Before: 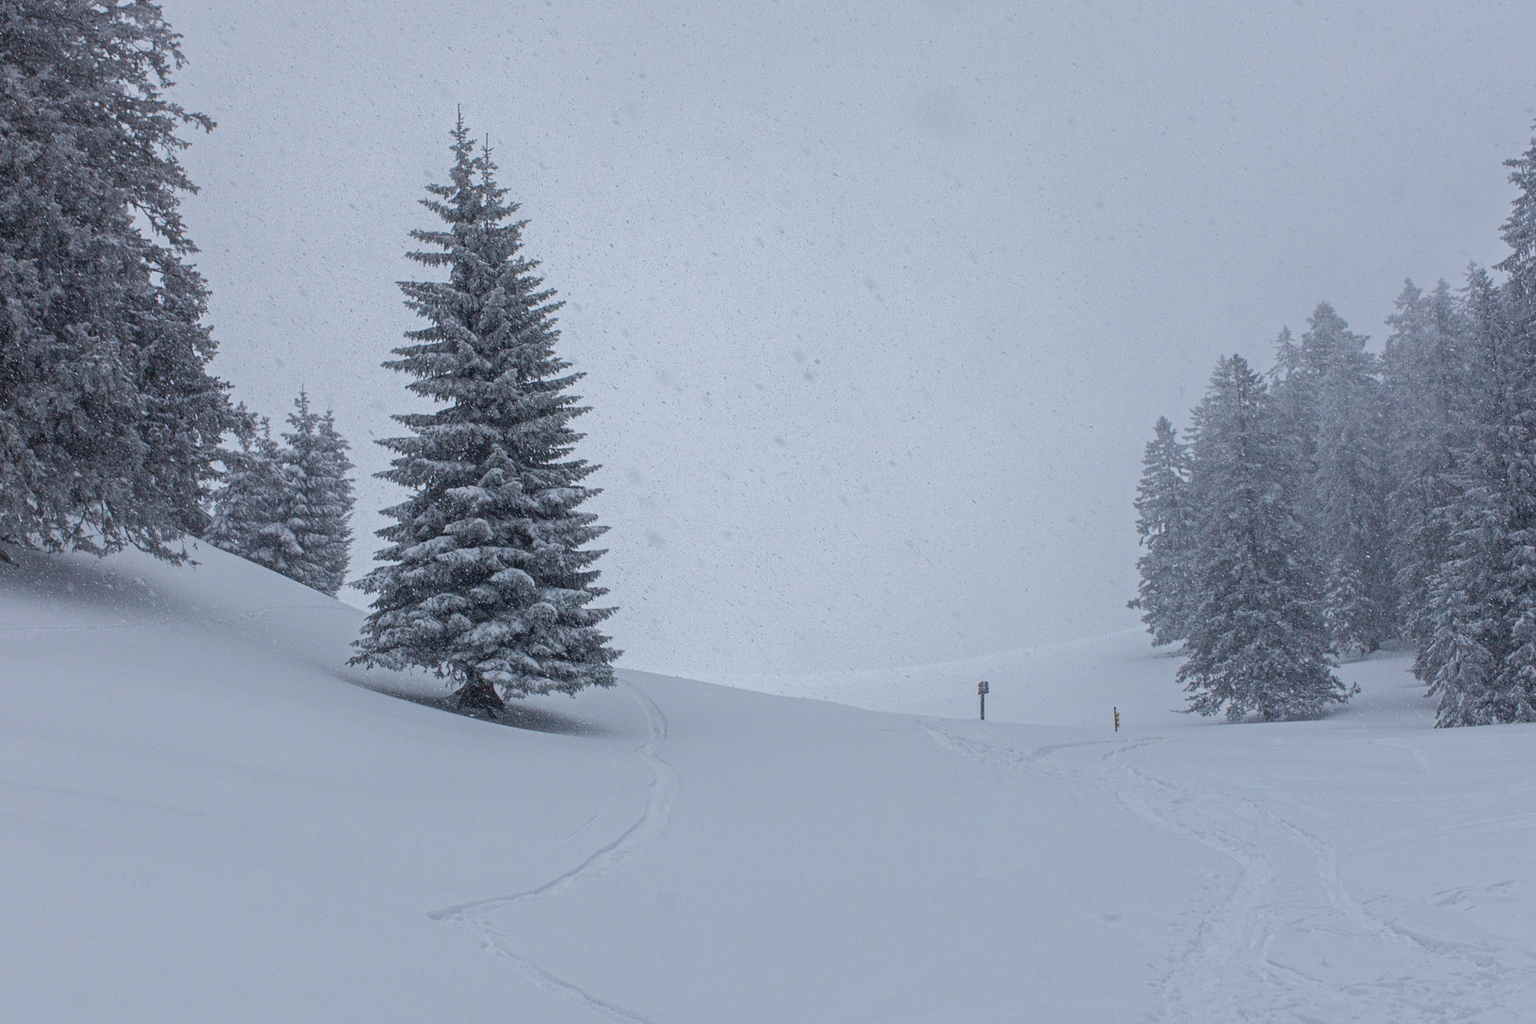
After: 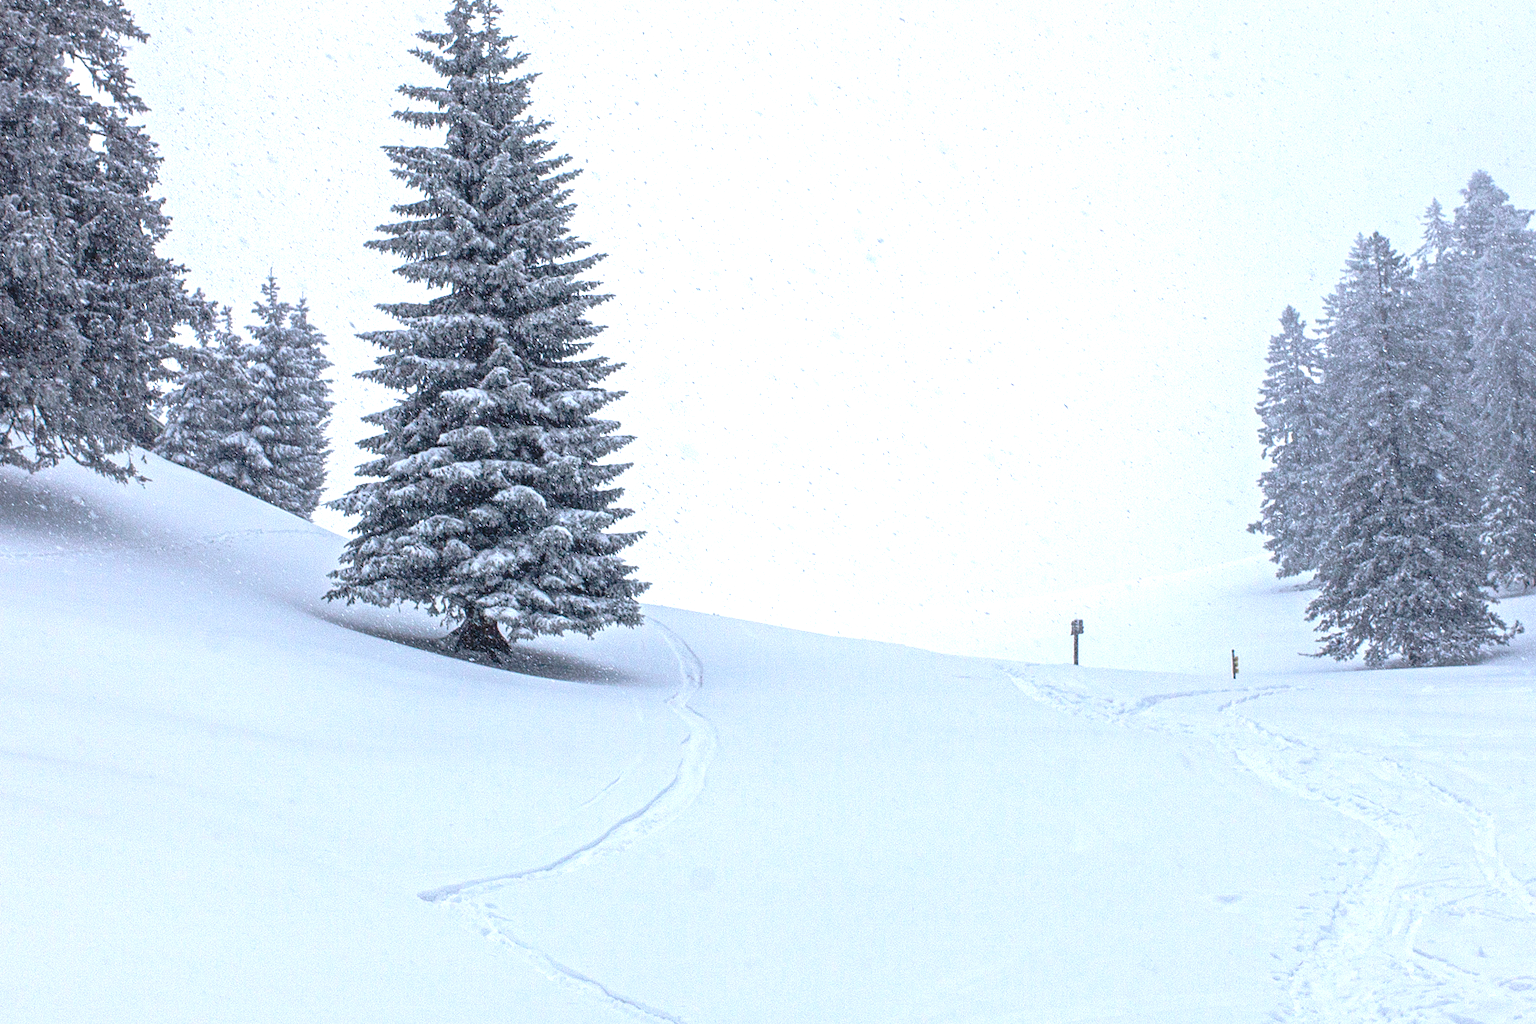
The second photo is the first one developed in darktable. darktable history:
exposure: black level correction 0, exposure 1.2 EV, compensate highlight preservation false
crop and rotate: left 4.842%, top 15.51%, right 10.668%
local contrast: on, module defaults
base curve: curves: ch0 [(0, 0) (0.595, 0.418) (1, 1)], preserve colors none
tone curve: curves: ch0 [(0, 0) (0.003, 0.074) (0.011, 0.079) (0.025, 0.083) (0.044, 0.095) (0.069, 0.097) (0.1, 0.11) (0.136, 0.131) (0.177, 0.159) (0.224, 0.209) (0.277, 0.279) (0.335, 0.367) (0.399, 0.455) (0.468, 0.538) (0.543, 0.621) (0.623, 0.699) (0.709, 0.782) (0.801, 0.848) (0.898, 0.924) (1, 1)], preserve colors none
